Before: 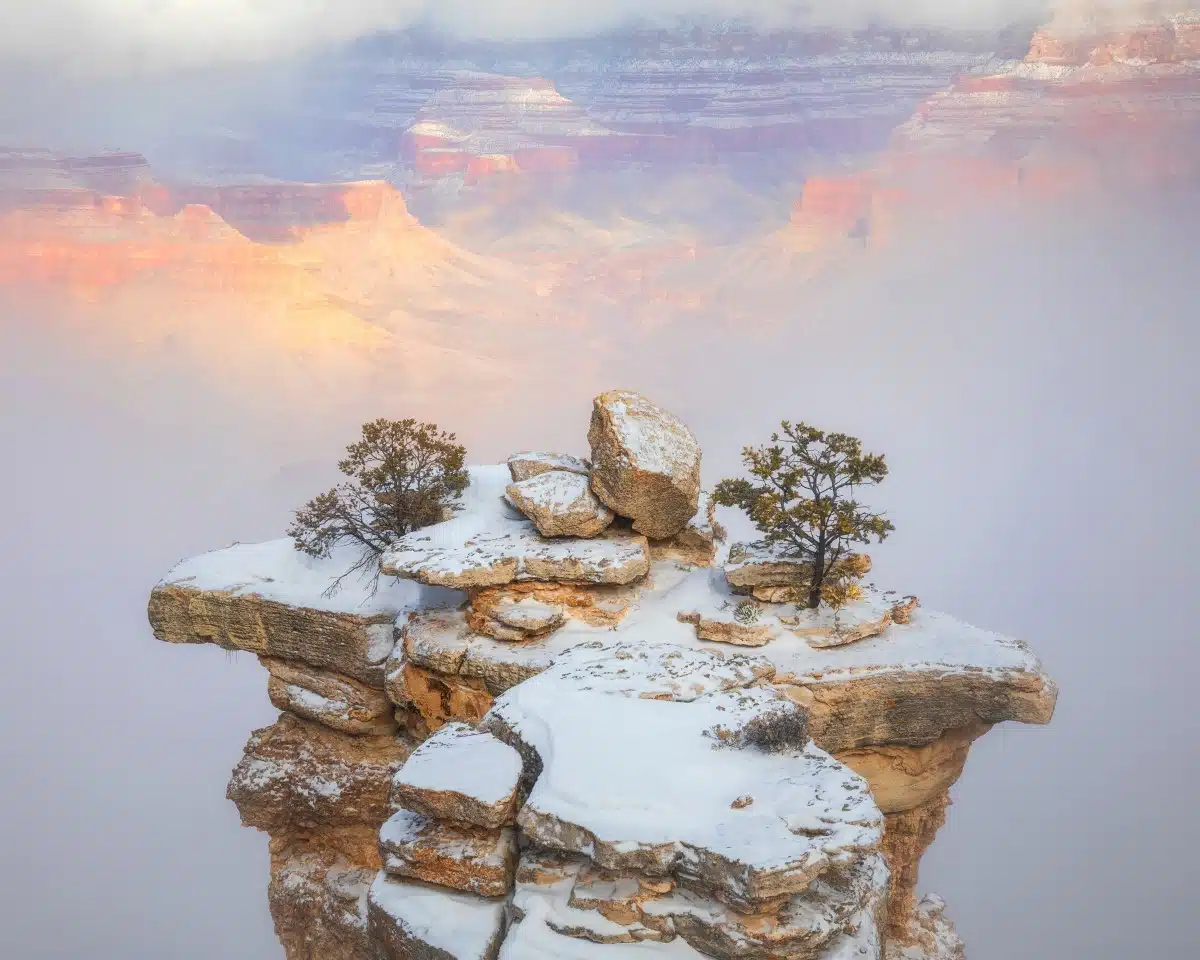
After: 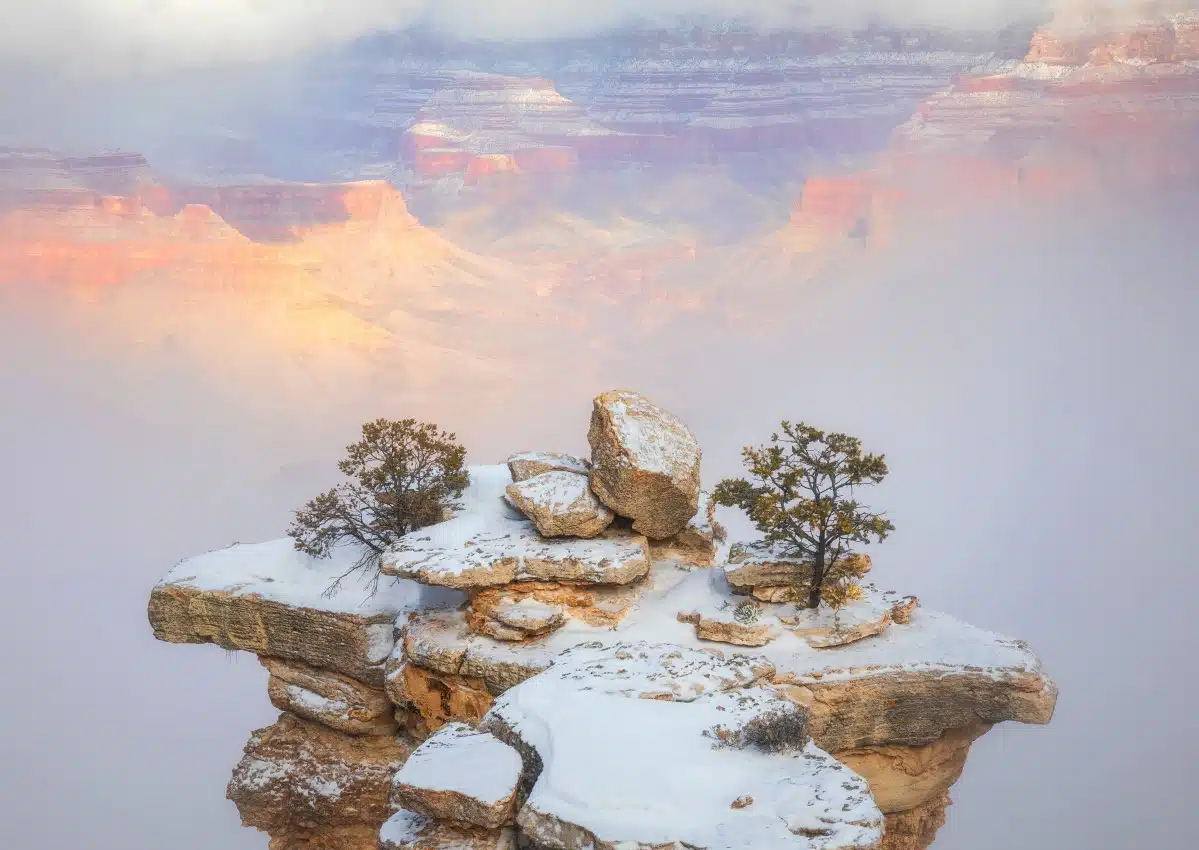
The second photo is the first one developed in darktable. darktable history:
crop and rotate: top 0%, bottom 11.449%
